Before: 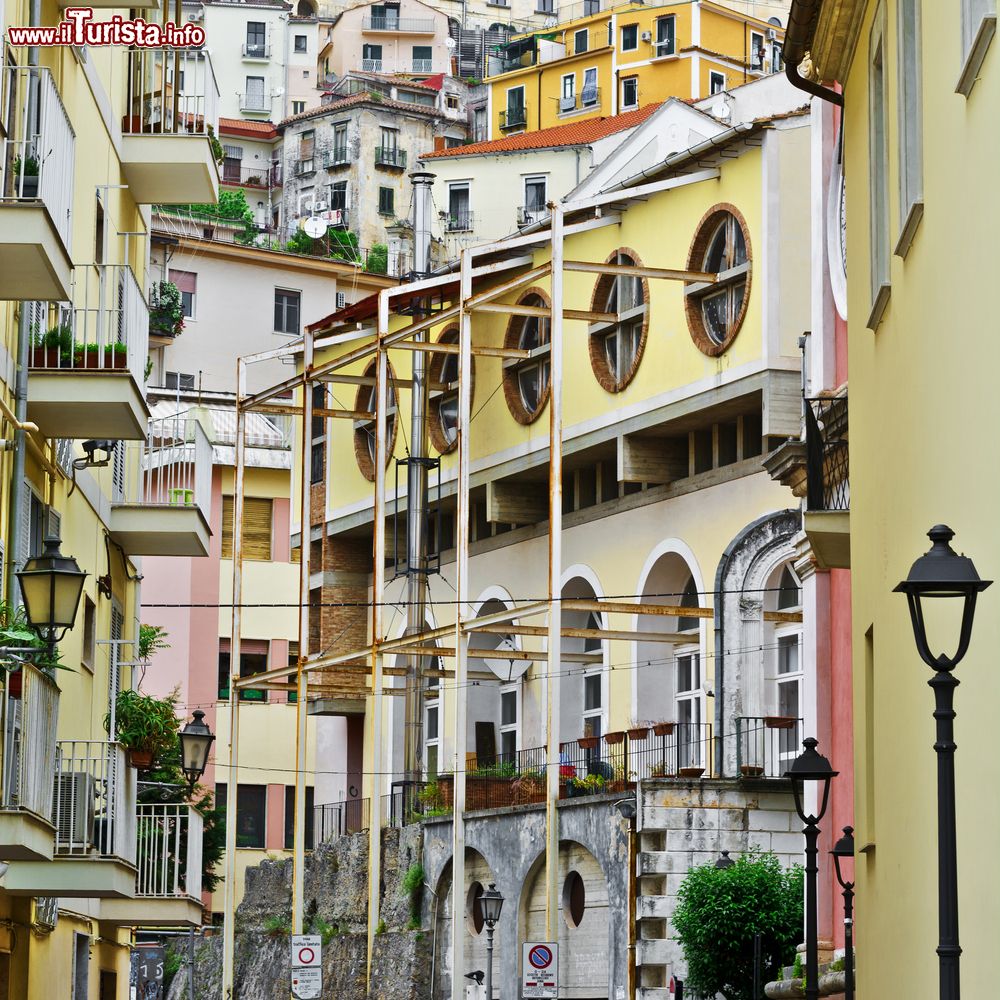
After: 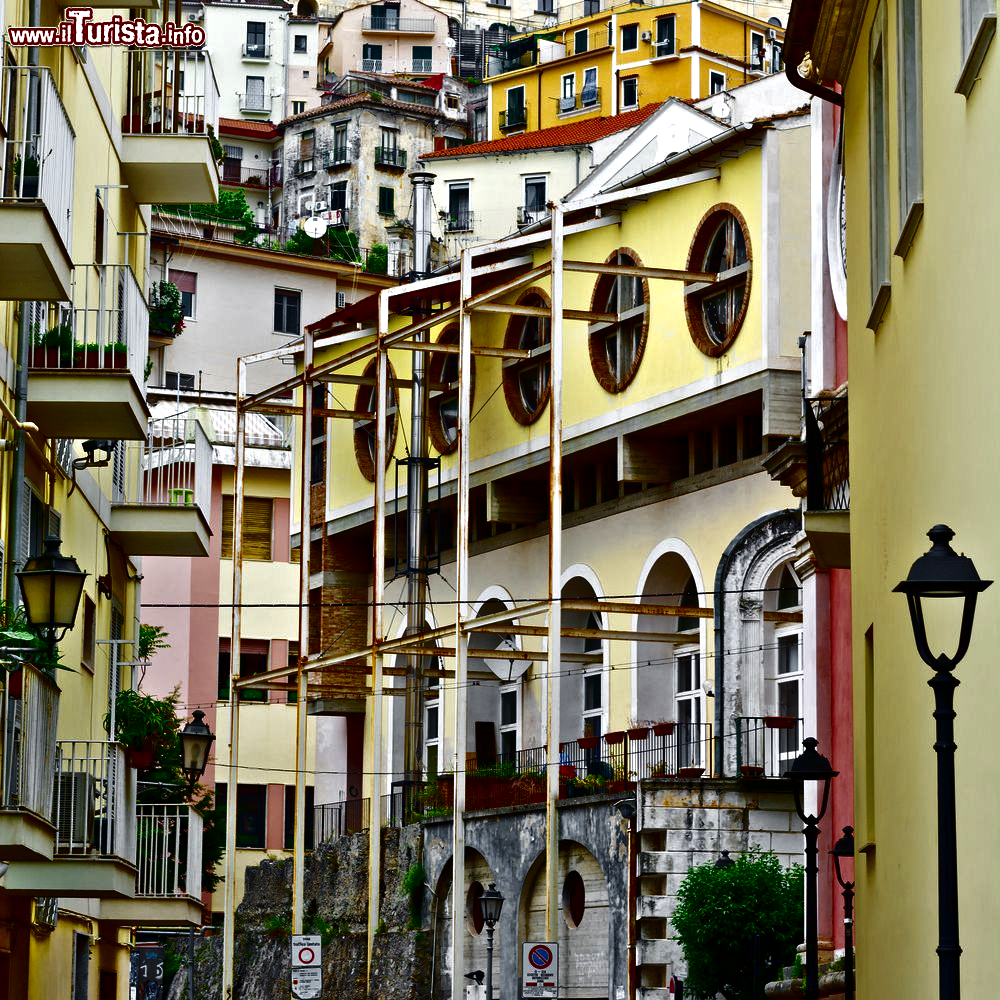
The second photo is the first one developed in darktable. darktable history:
exposure: exposure 0.298 EV, compensate highlight preservation false
contrast brightness saturation: contrast 0.088, brightness -0.597, saturation 0.167
